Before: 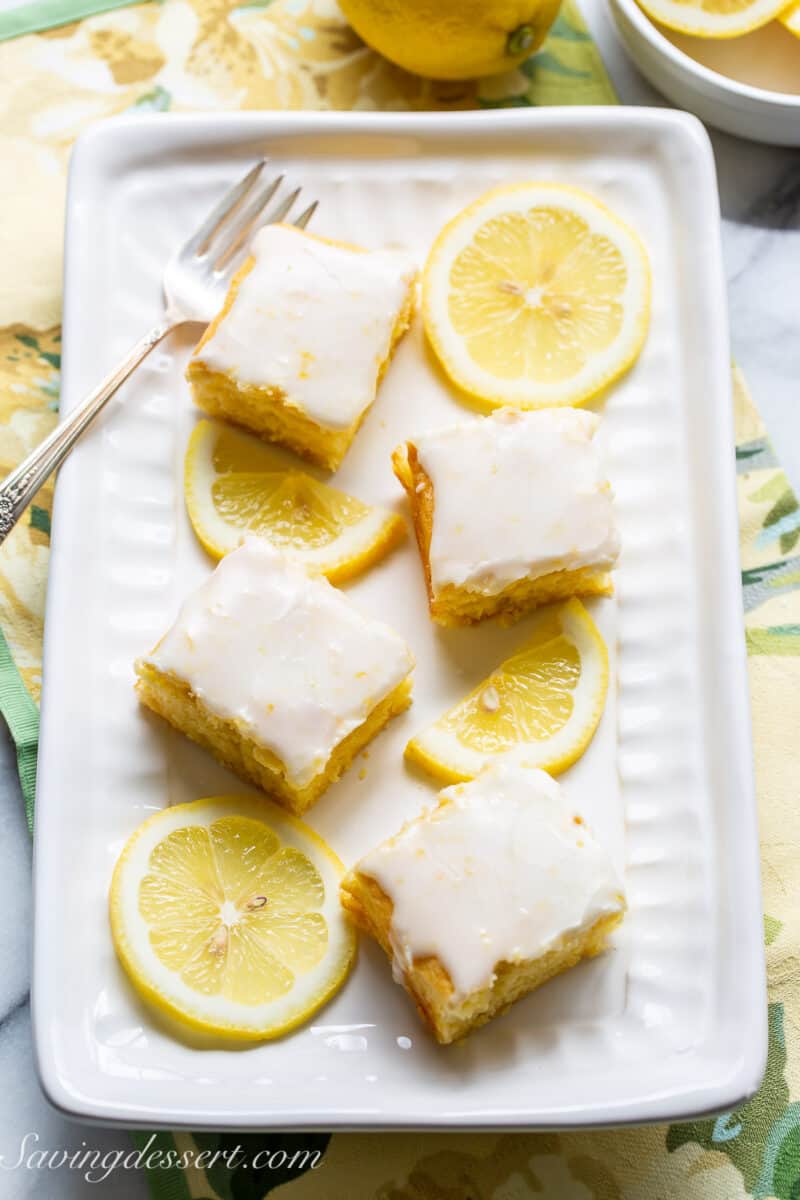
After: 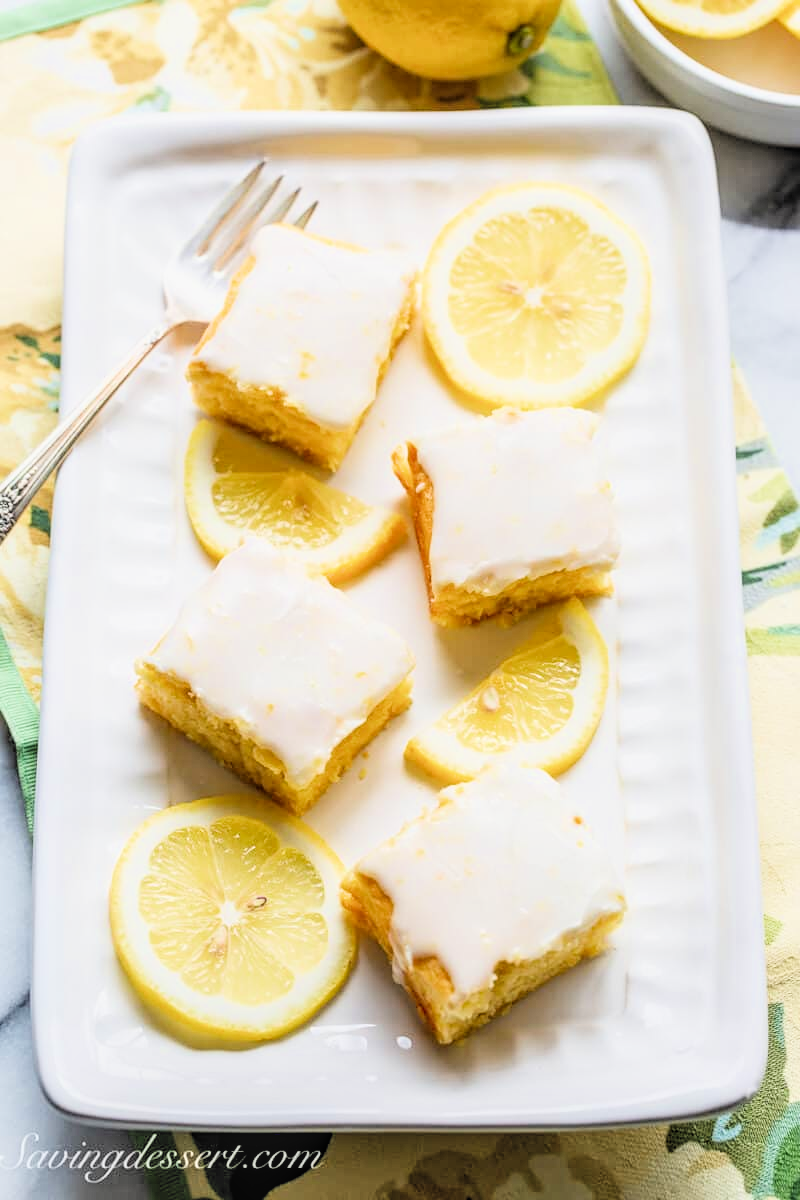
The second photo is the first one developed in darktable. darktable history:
exposure: black level correction 0, exposure 0.703 EV, compensate highlight preservation false
local contrast: on, module defaults
filmic rgb: black relative exposure -5.03 EV, white relative exposure 3.99 EV, hardness 2.88, contrast 1.186, highlights saturation mix -29.77%, color science v6 (2022)
sharpen: amount 0.209
